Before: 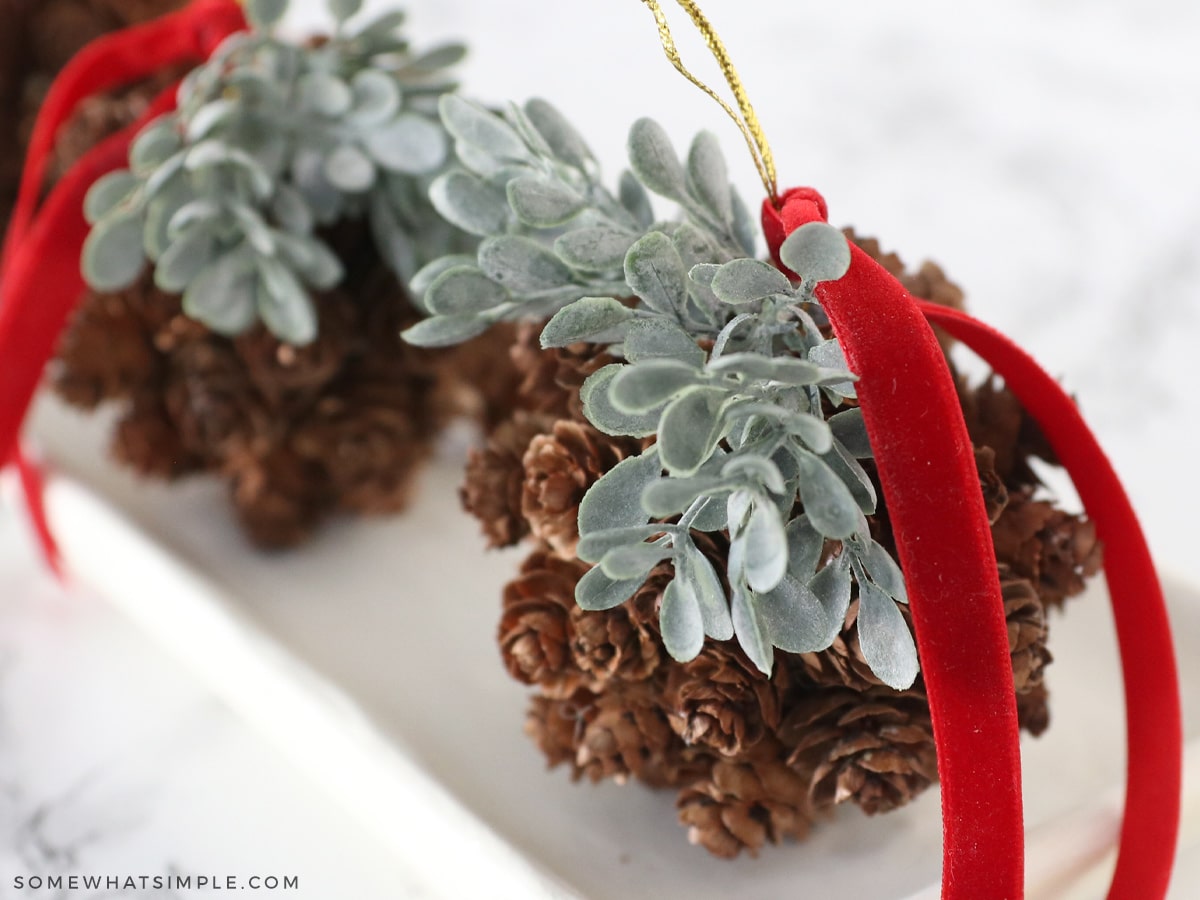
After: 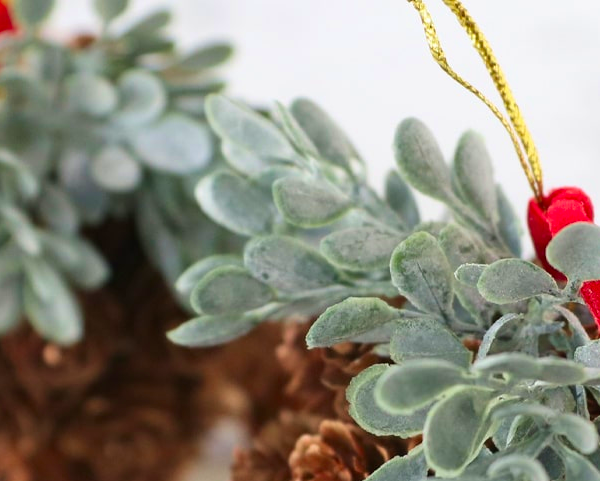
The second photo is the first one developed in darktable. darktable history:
crop: left 19.556%, right 30.401%, bottom 46.458%
velvia: on, module defaults
color correction: saturation 1.32
